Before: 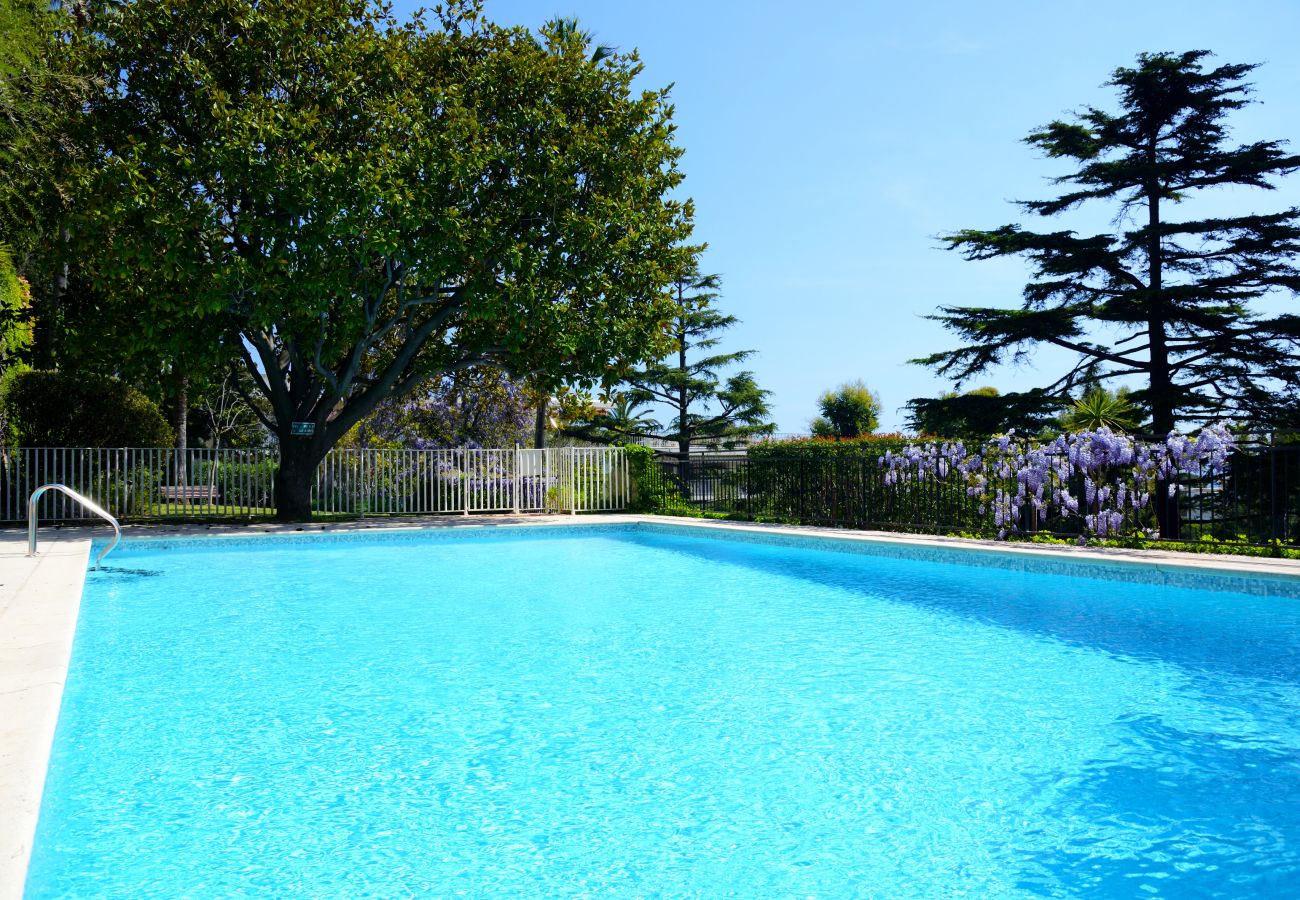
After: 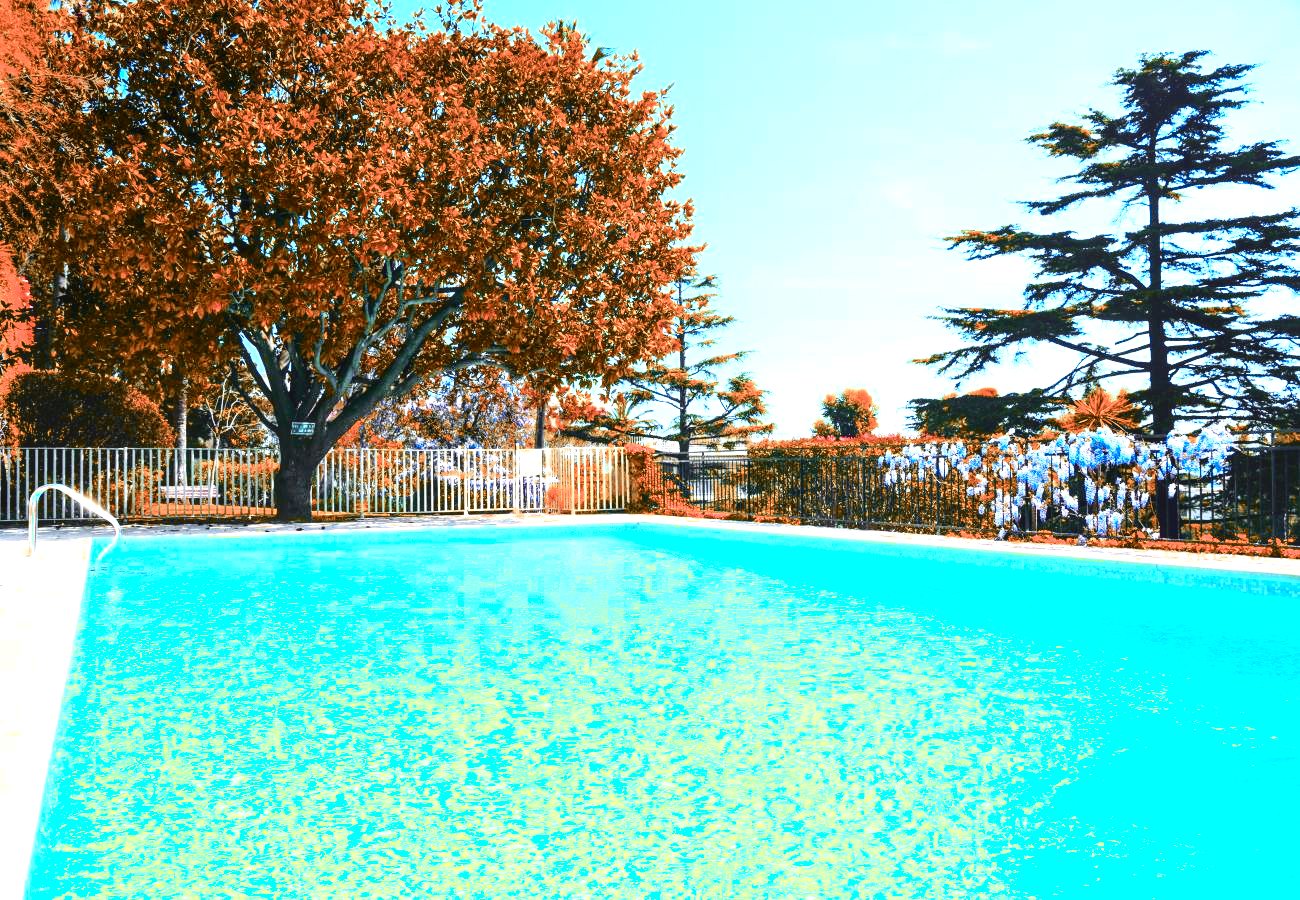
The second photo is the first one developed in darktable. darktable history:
tone curve: curves: ch0 [(0, 0.012) (0.037, 0.03) (0.123, 0.092) (0.19, 0.157) (0.269, 0.27) (0.48, 0.57) (0.595, 0.695) (0.718, 0.823) (0.855, 0.913) (1, 0.982)]; ch1 [(0, 0) (0.243, 0.245) (0.422, 0.415) (0.493, 0.495) (0.508, 0.506) (0.536, 0.542) (0.569, 0.611) (0.611, 0.662) (0.769, 0.807) (1, 1)]; ch2 [(0, 0) (0.249, 0.216) (0.349, 0.321) (0.424, 0.442) (0.476, 0.483) (0.498, 0.499) (0.517, 0.519) (0.532, 0.56) (0.569, 0.624) (0.614, 0.667) (0.706, 0.757) (0.808, 0.809) (0.991, 0.968)], color space Lab, independent channels, preserve colors none
local contrast: on, module defaults
color zones: curves: ch0 [(0.006, 0.385) (0.143, 0.563) (0.243, 0.321) (0.352, 0.464) (0.516, 0.456) (0.625, 0.5) (0.75, 0.5) (0.875, 0.5)]; ch1 [(0, 0.5) (0.134, 0.504) (0.246, 0.463) (0.421, 0.515) (0.5, 0.56) (0.625, 0.5) (0.75, 0.5) (0.875, 0.5)]; ch2 [(0, 0.5) (0.131, 0.426) (0.307, 0.289) (0.38, 0.188) (0.513, 0.216) (0.625, 0.548) (0.75, 0.468) (0.838, 0.396) (0.971, 0.311)]
exposure: black level correction 0, exposure 1.975 EV, compensate exposure bias true, compensate highlight preservation false
